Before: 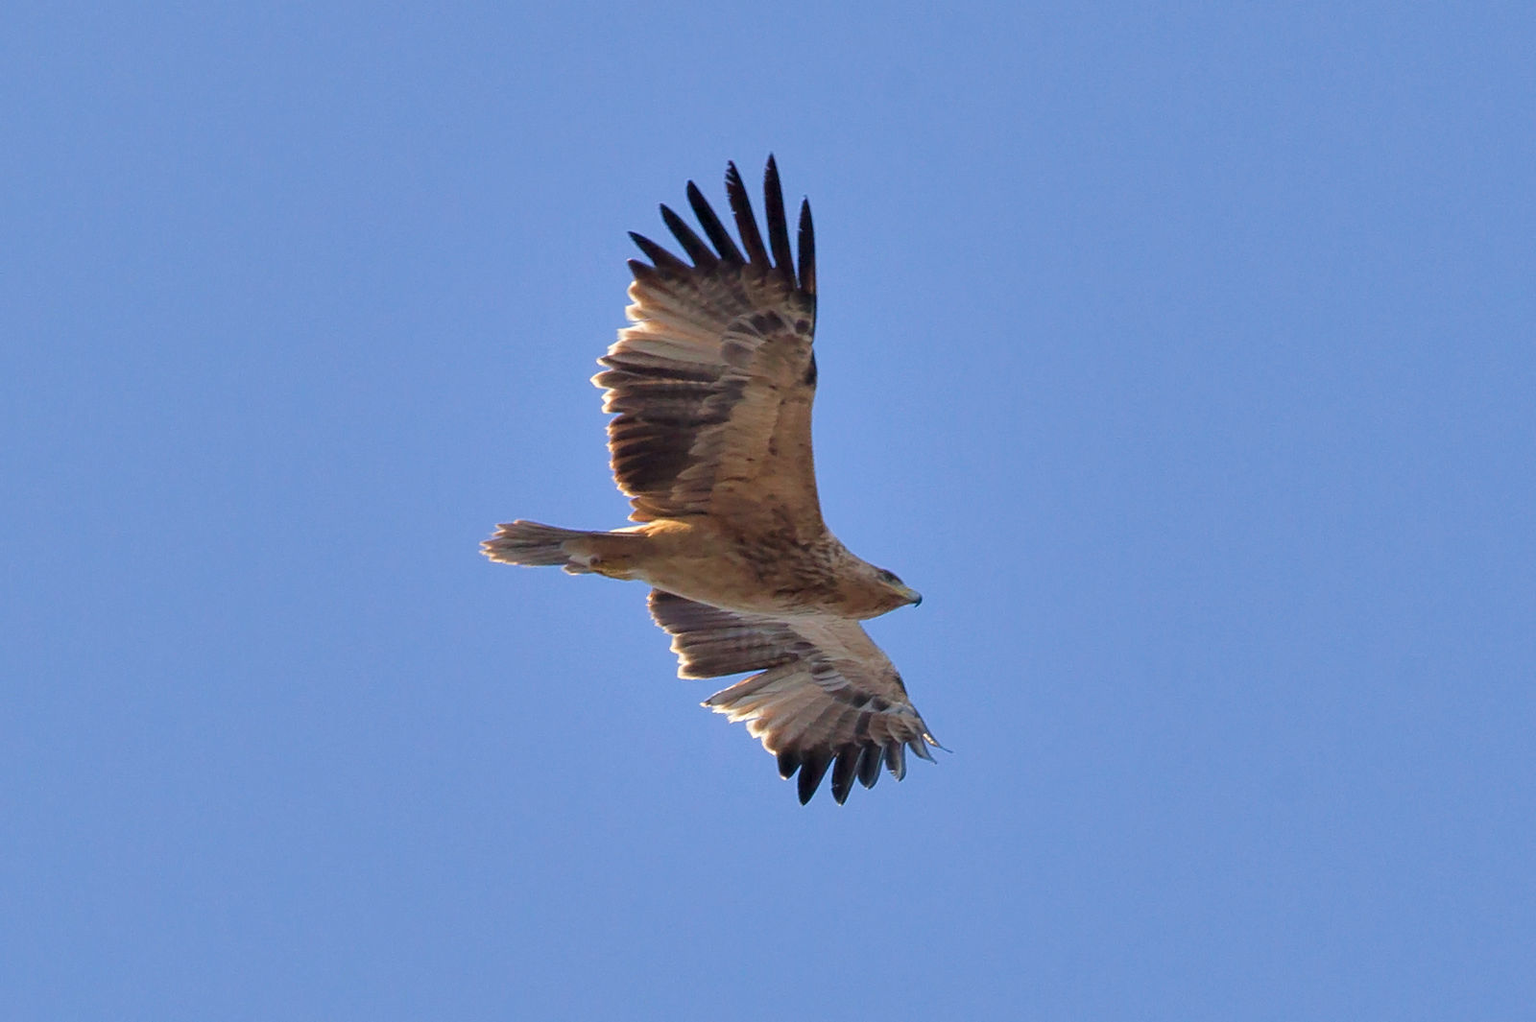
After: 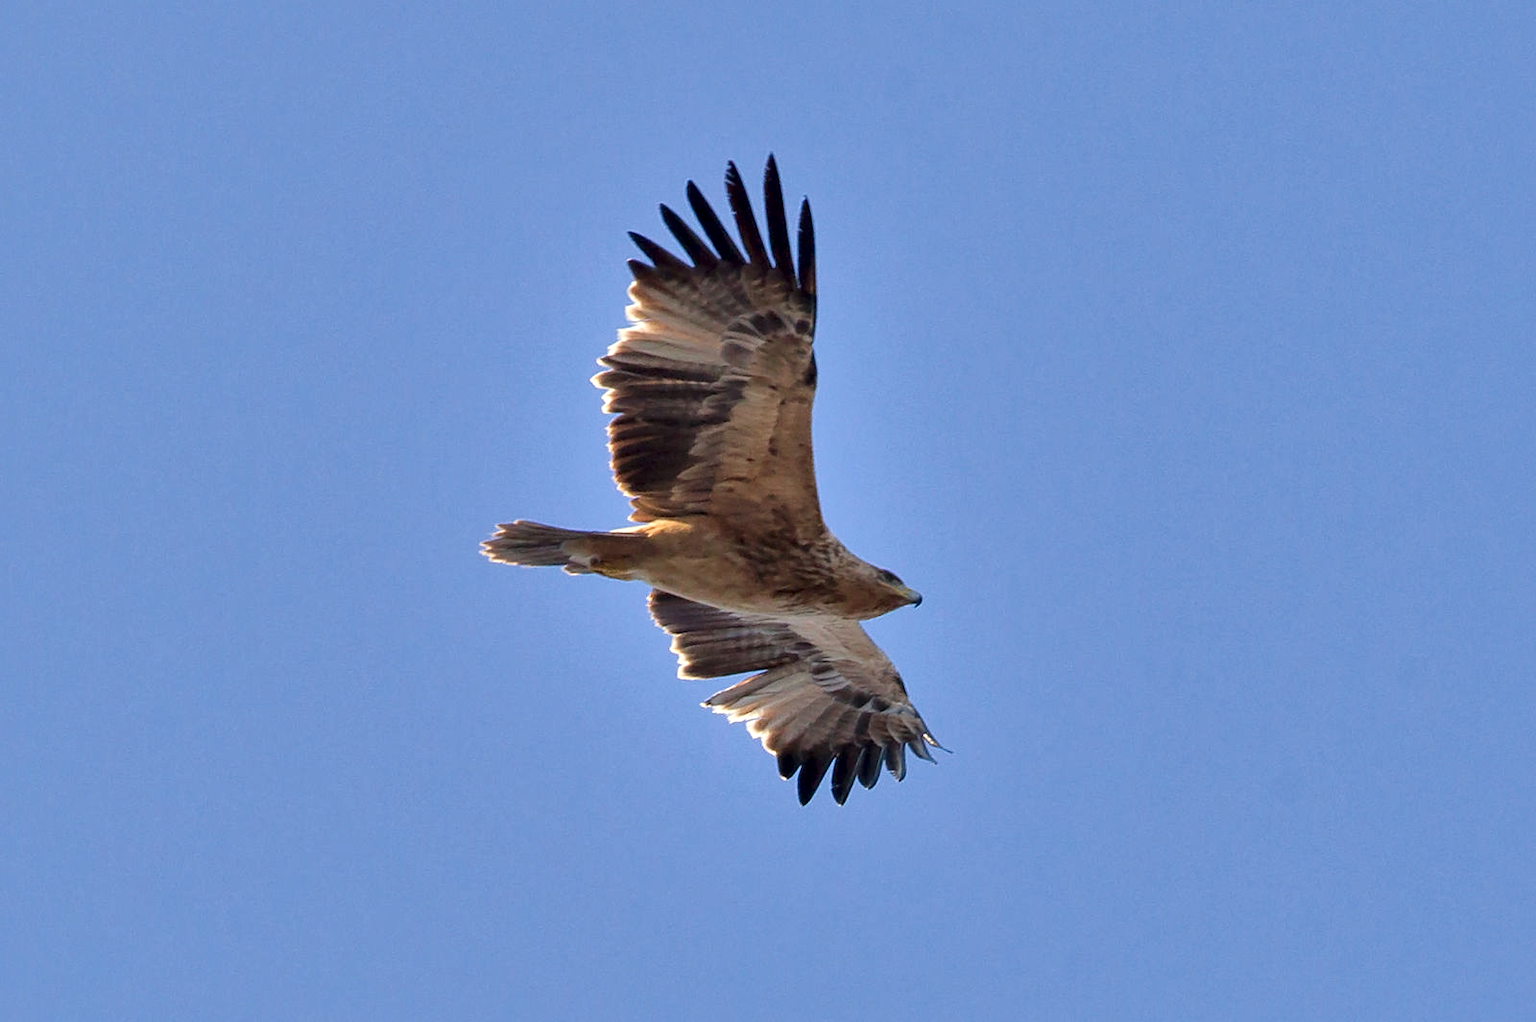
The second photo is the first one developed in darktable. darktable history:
local contrast: mode bilateral grid, contrast 26, coarseness 59, detail 152%, midtone range 0.2
